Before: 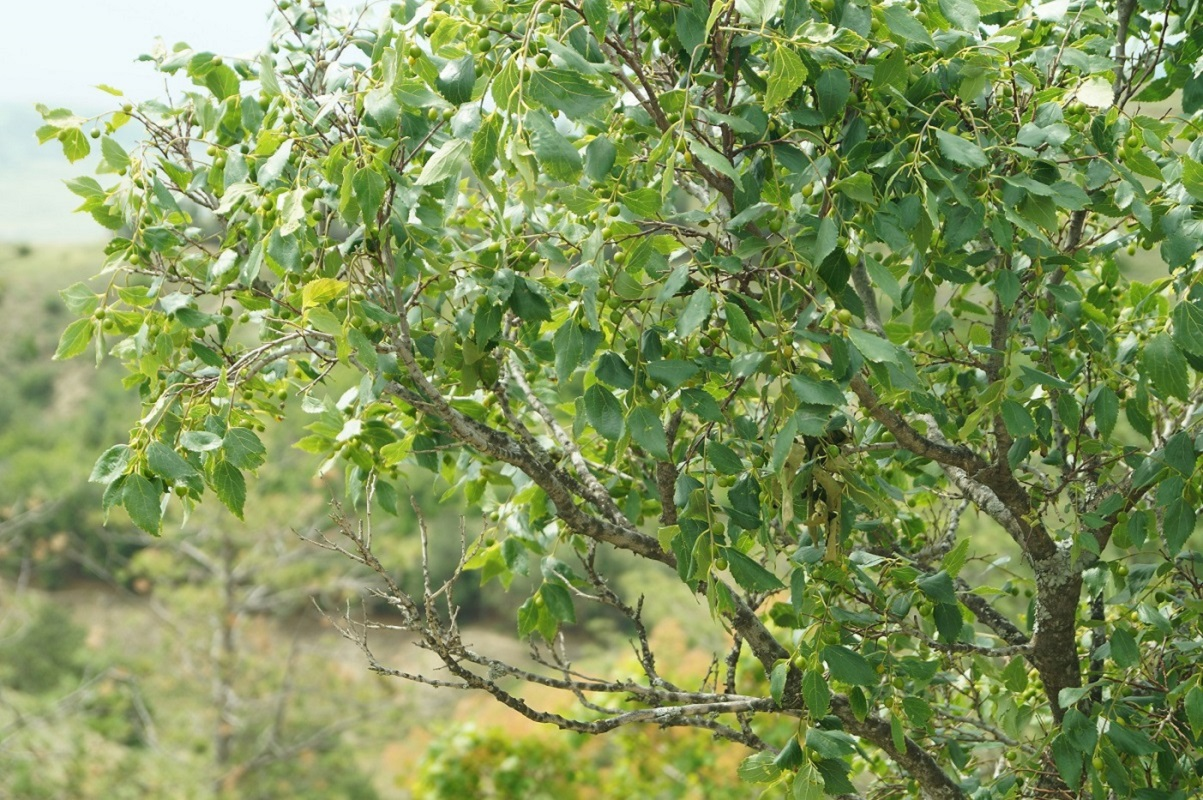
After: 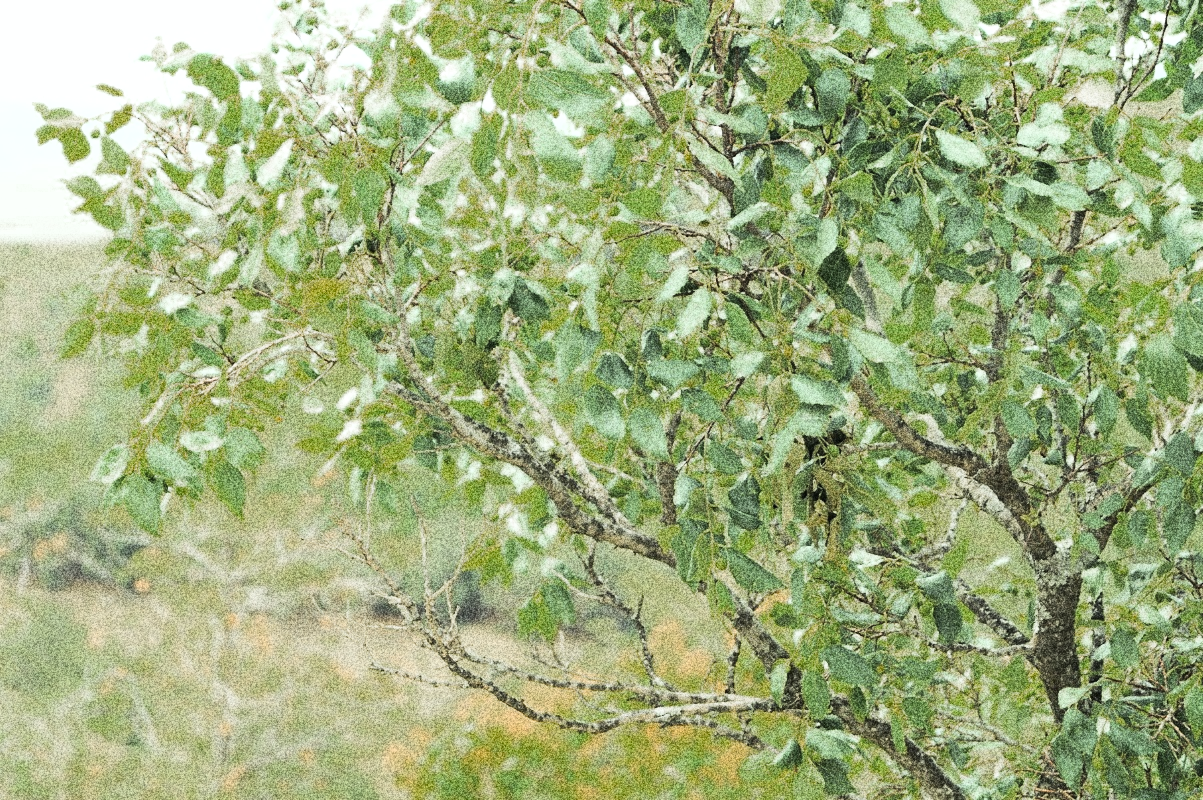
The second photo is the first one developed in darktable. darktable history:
grain: coarseness 30.02 ISO, strength 100%
color zones: curves: ch0 [(0, 0.48) (0.209, 0.398) (0.305, 0.332) (0.429, 0.493) (0.571, 0.5) (0.714, 0.5) (0.857, 0.5) (1, 0.48)]; ch1 [(0, 0.736) (0.143, 0.625) (0.225, 0.371) (0.429, 0.256) (0.571, 0.241) (0.714, 0.213) (0.857, 0.48) (1, 0.736)]; ch2 [(0, 0.448) (0.143, 0.498) (0.286, 0.5) (0.429, 0.5) (0.571, 0.5) (0.714, 0.5) (0.857, 0.5) (1, 0.448)]
rgb curve: curves: ch0 [(0, 0) (0.21, 0.15) (0.24, 0.21) (0.5, 0.75) (0.75, 0.96) (0.89, 0.99) (1, 1)]; ch1 [(0, 0.02) (0.21, 0.13) (0.25, 0.2) (0.5, 0.67) (0.75, 0.9) (0.89, 0.97) (1, 1)]; ch2 [(0, 0.02) (0.21, 0.13) (0.25, 0.2) (0.5, 0.67) (0.75, 0.9) (0.89, 0.97) (1, 1)], compensate middle gray true
exposure: exposure 0.566 EV, compensate highlight preservation false
